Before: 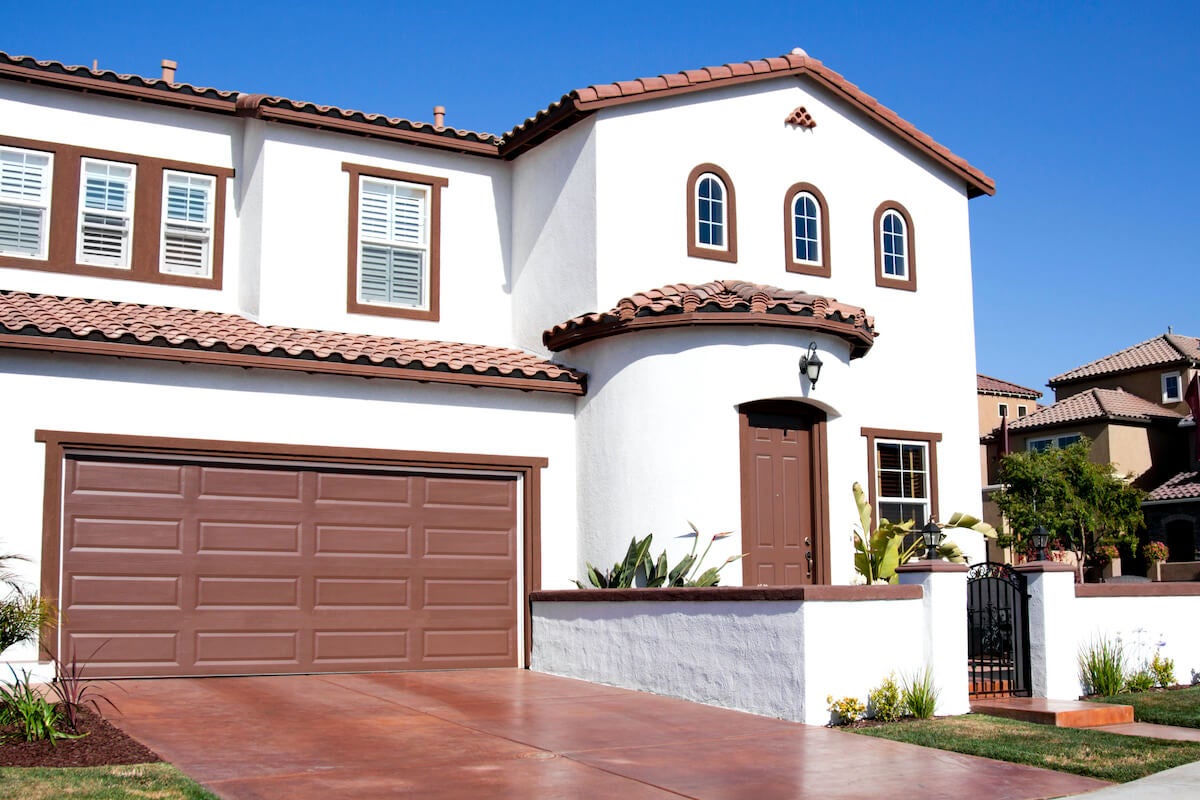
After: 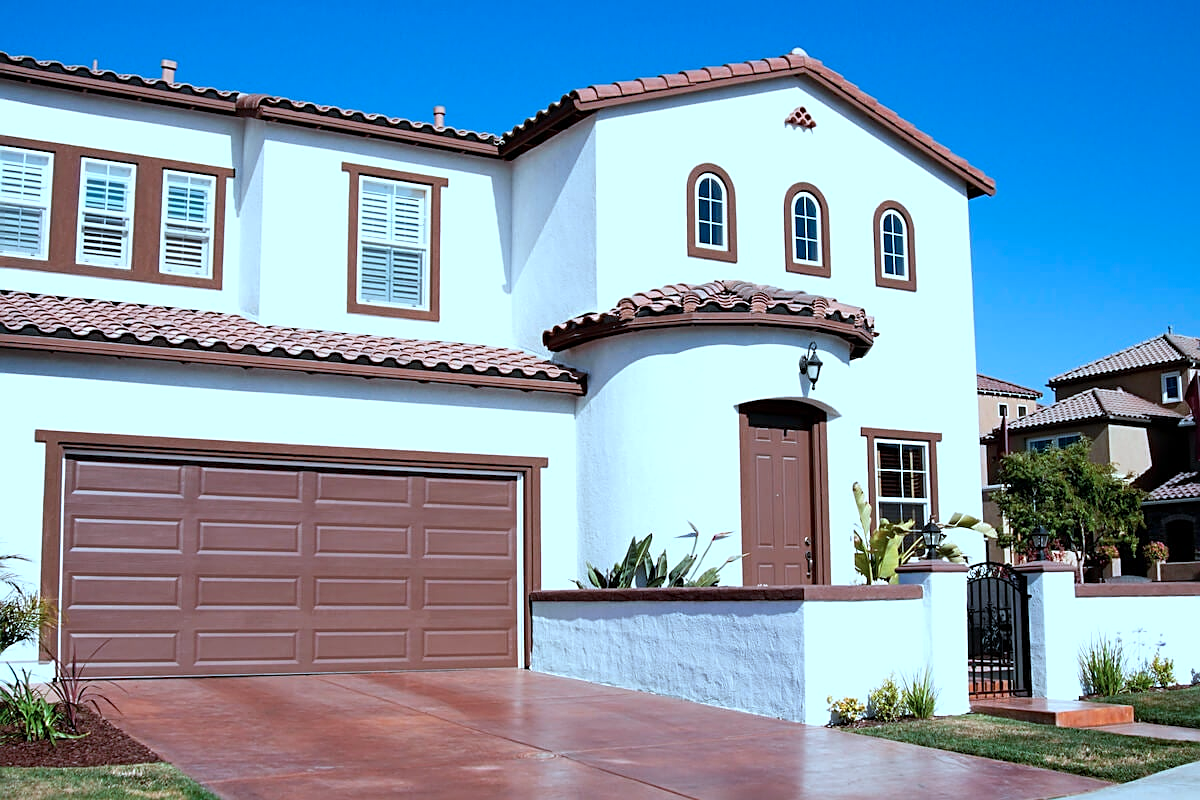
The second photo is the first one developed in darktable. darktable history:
sharpen: on, module defaults
color correction: highlights a* -9.78, highlights b* -20.95
